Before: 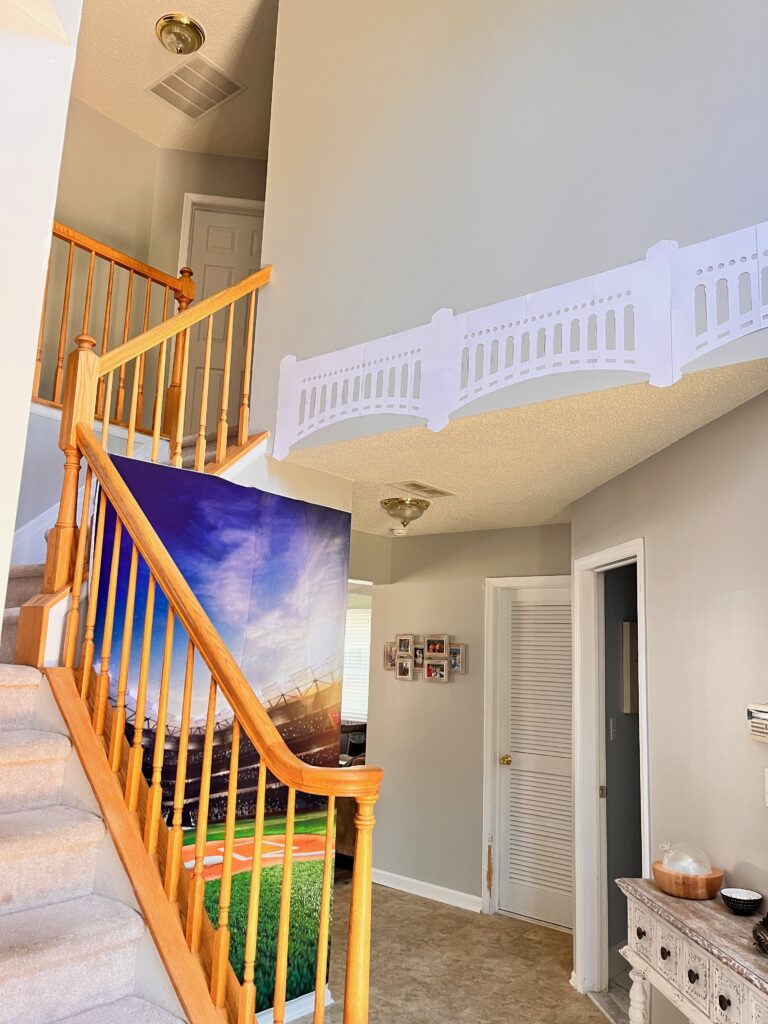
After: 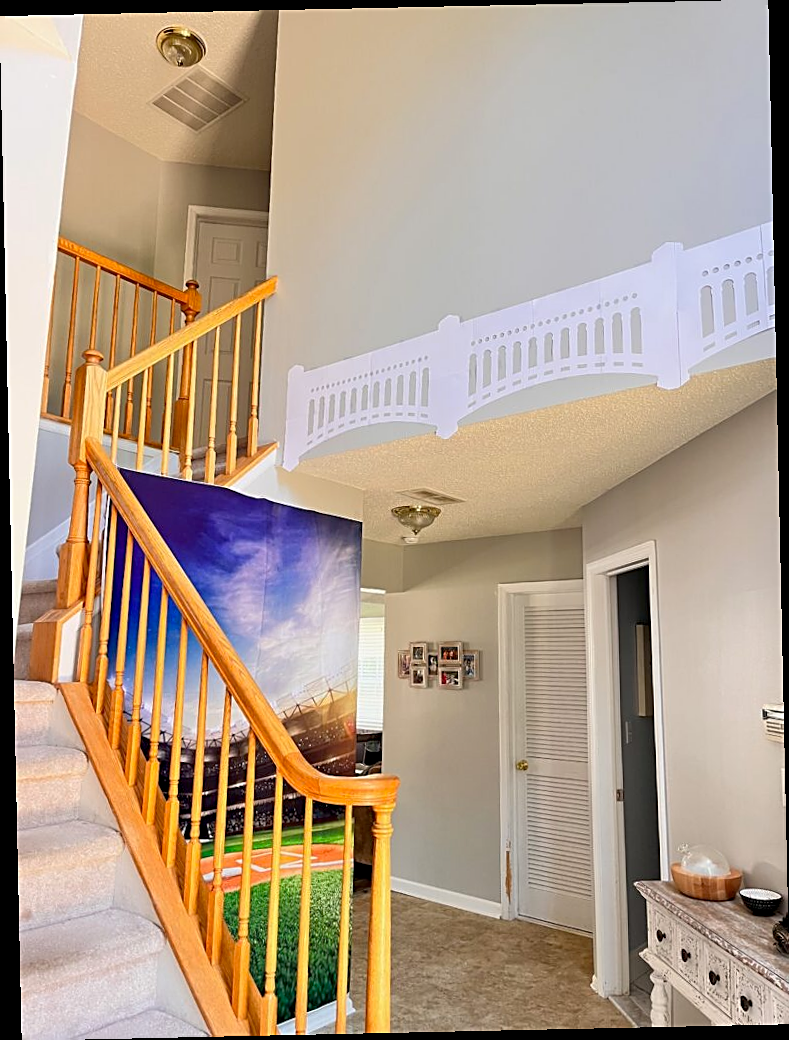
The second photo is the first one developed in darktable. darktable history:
rotate and perspective: rotation -1.24°, automatic cropping off
sharpen: on, module defaults
